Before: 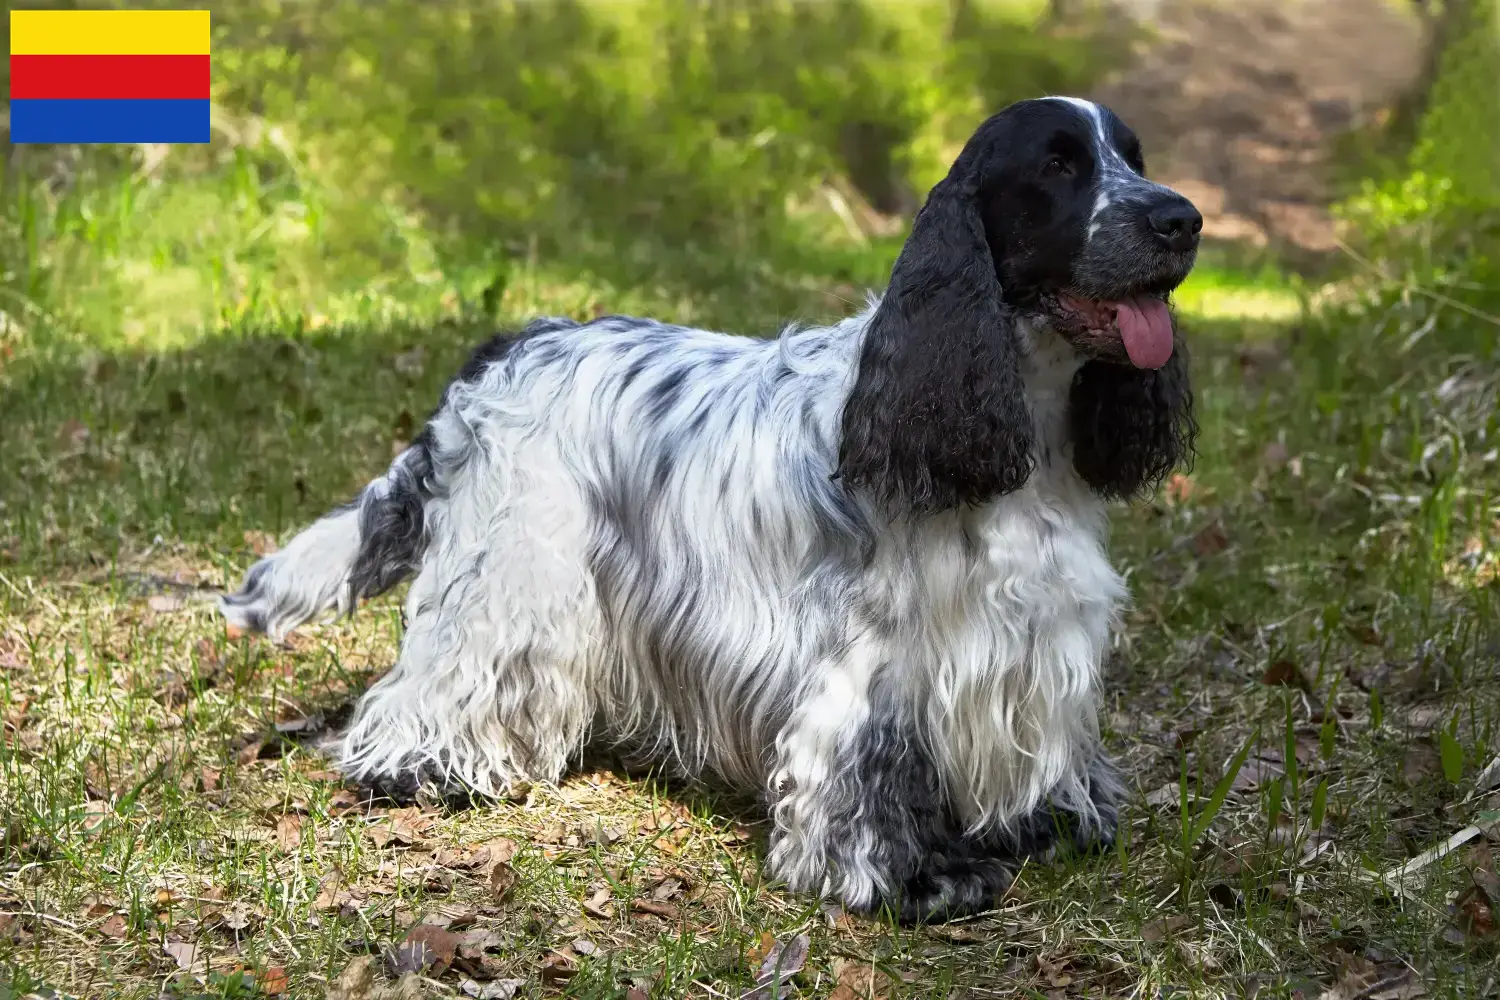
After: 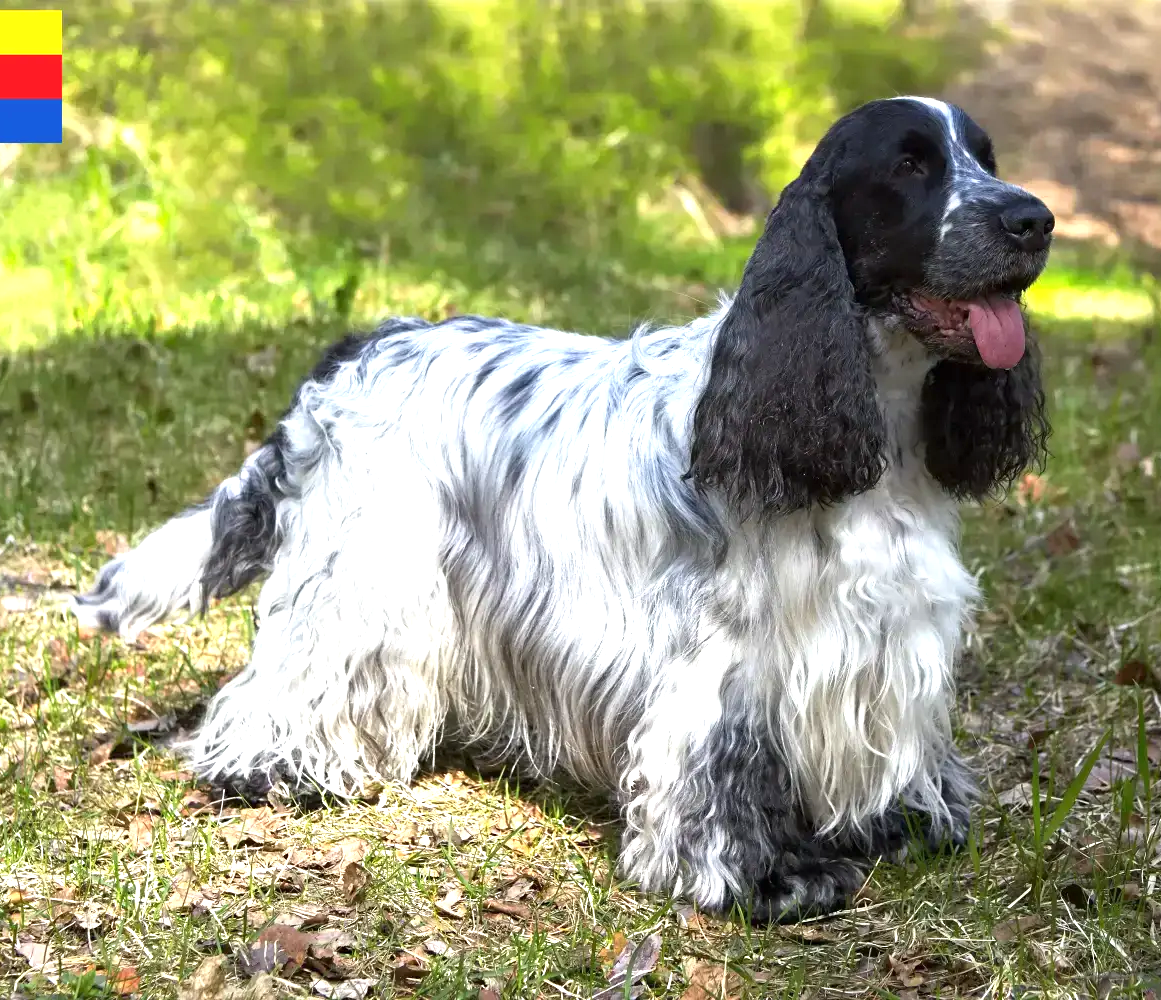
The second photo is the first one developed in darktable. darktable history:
exposure: exposure 0.781 EV, compensate highlight preservation false
crop: left 9.88%, right 12.664%
